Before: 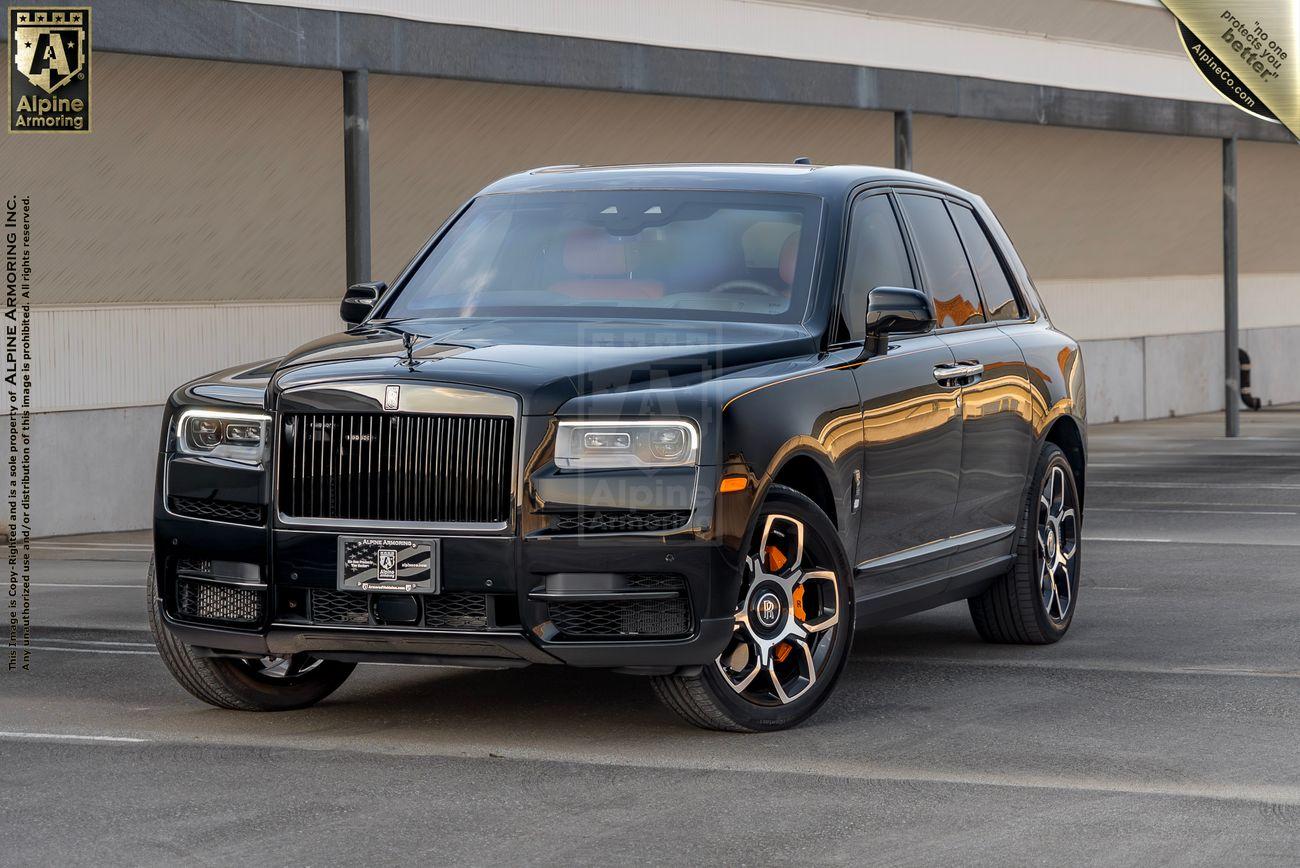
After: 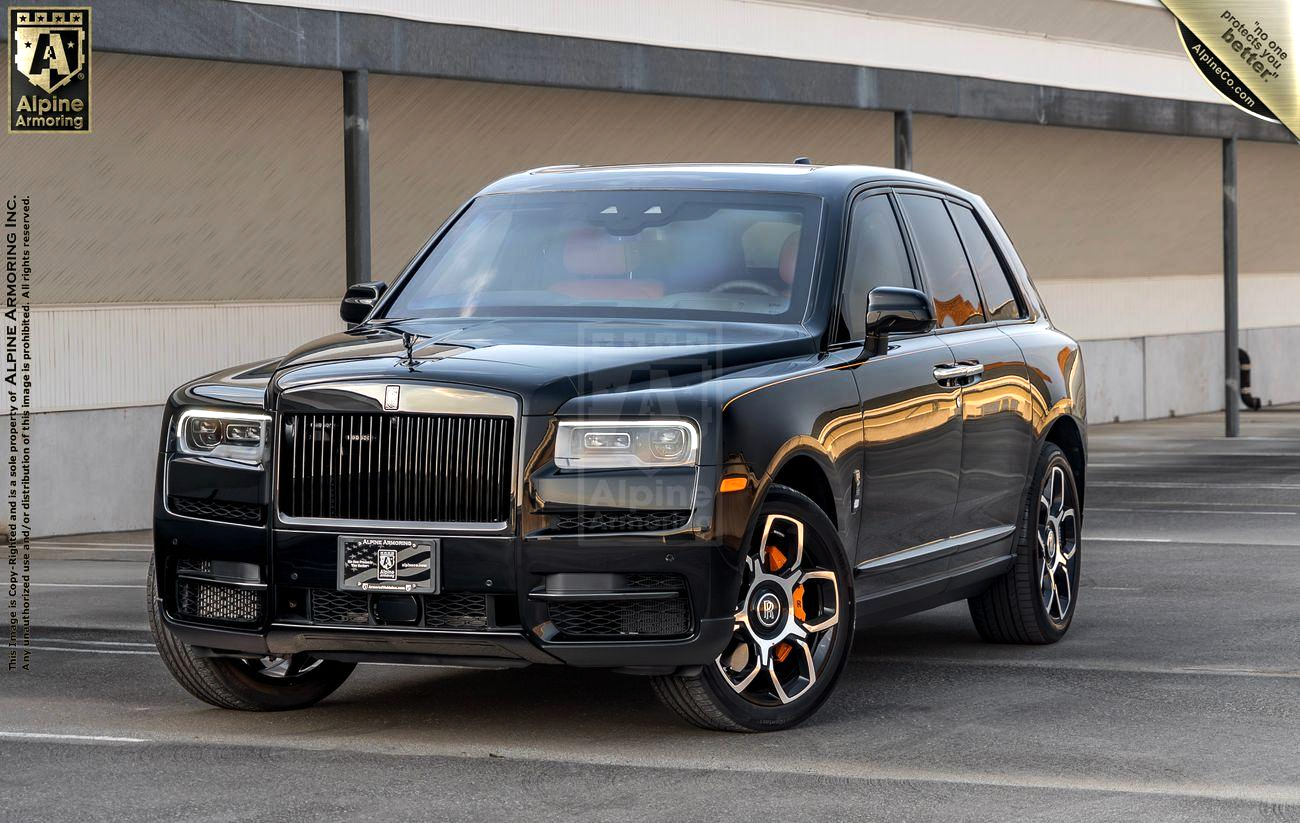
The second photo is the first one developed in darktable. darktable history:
tone equalizer: -8 EV -0.417 EV, -7 EV -0.389 EV, -6 EV -0.333 EV, -5 EV -0.222 EV, -3 EV 0.222 EV, -2 EV 0.333 EV, -1 EV 0.389 EV, +0 EV 0.417 EV, edges refinement/feathering 500, mask exposure compensation -1.57 EV, preserve details no
crop and rotate: top 0%, bottom 5.097%
